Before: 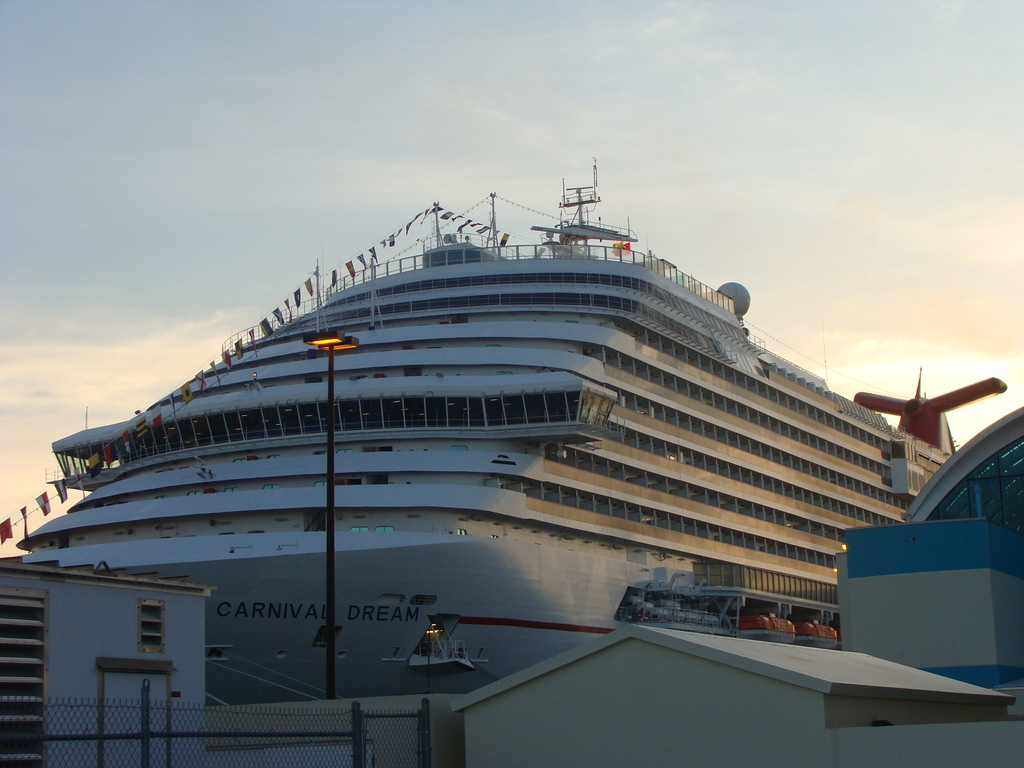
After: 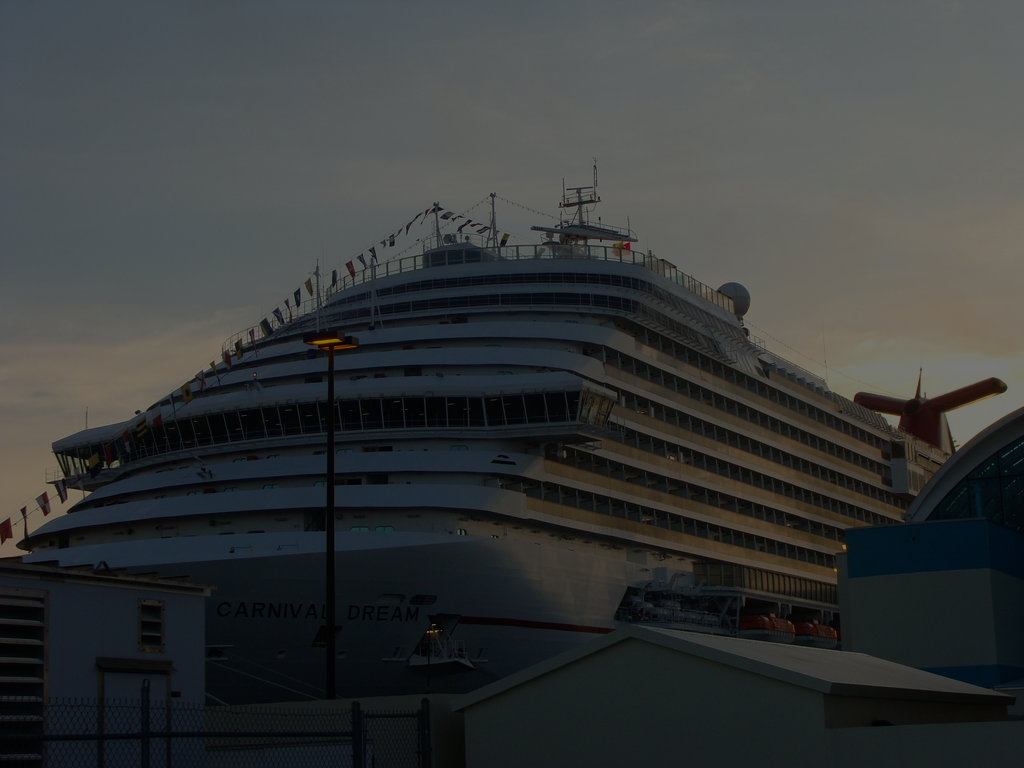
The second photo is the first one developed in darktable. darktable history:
exposure: exposure -2.446 EV
